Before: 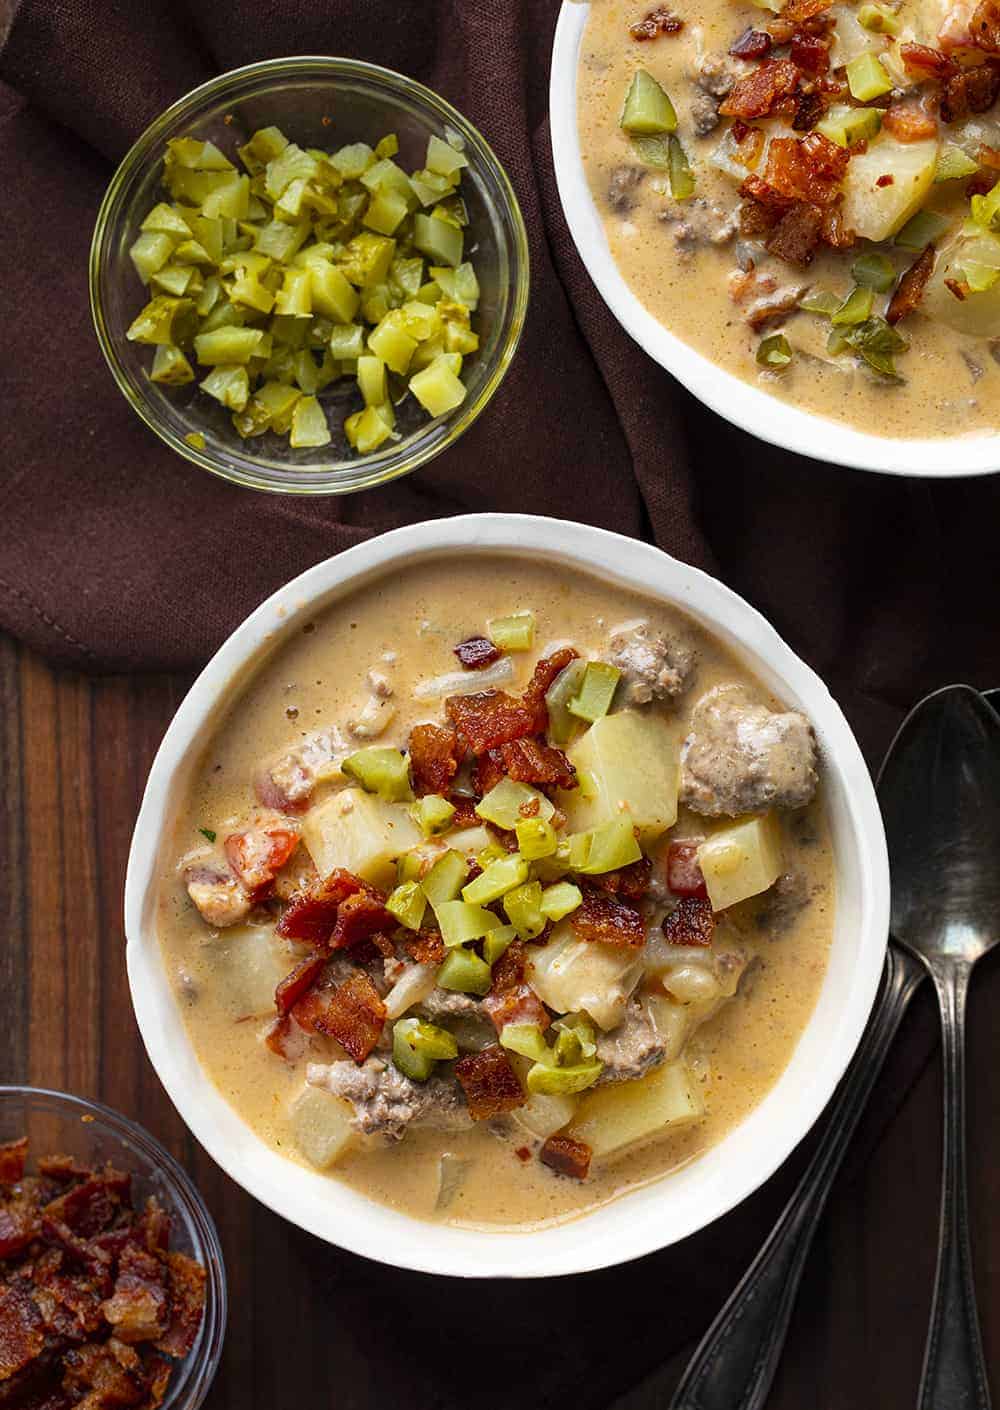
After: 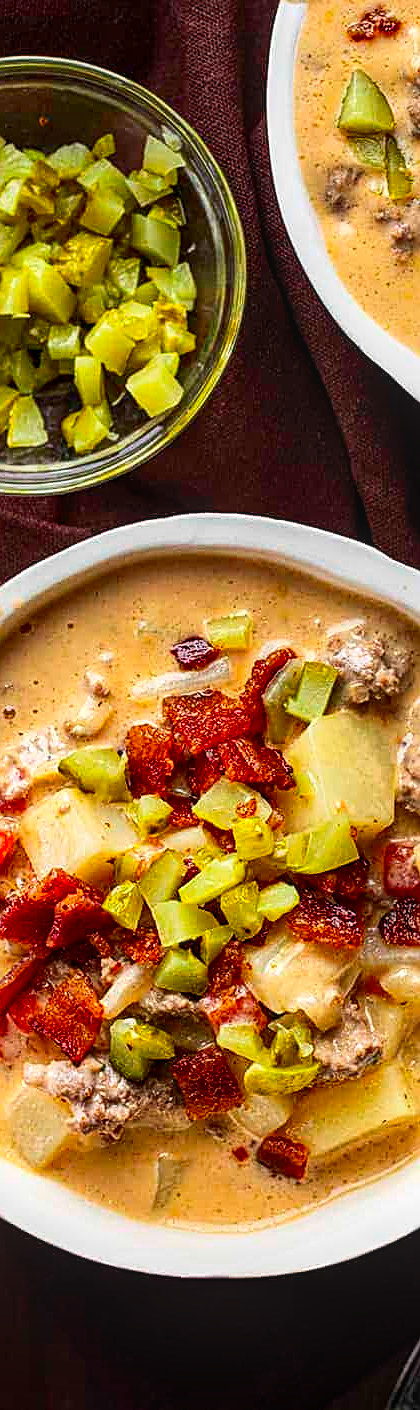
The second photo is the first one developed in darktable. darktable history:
local contrast: on, module defaults
contrast brightness saturation: contrast 0.17, saturation 0.295
crop: left 28.365%, right 29.572%
sharpen: on, module defaults
levels: levels [0, 0.492, 0.984]
